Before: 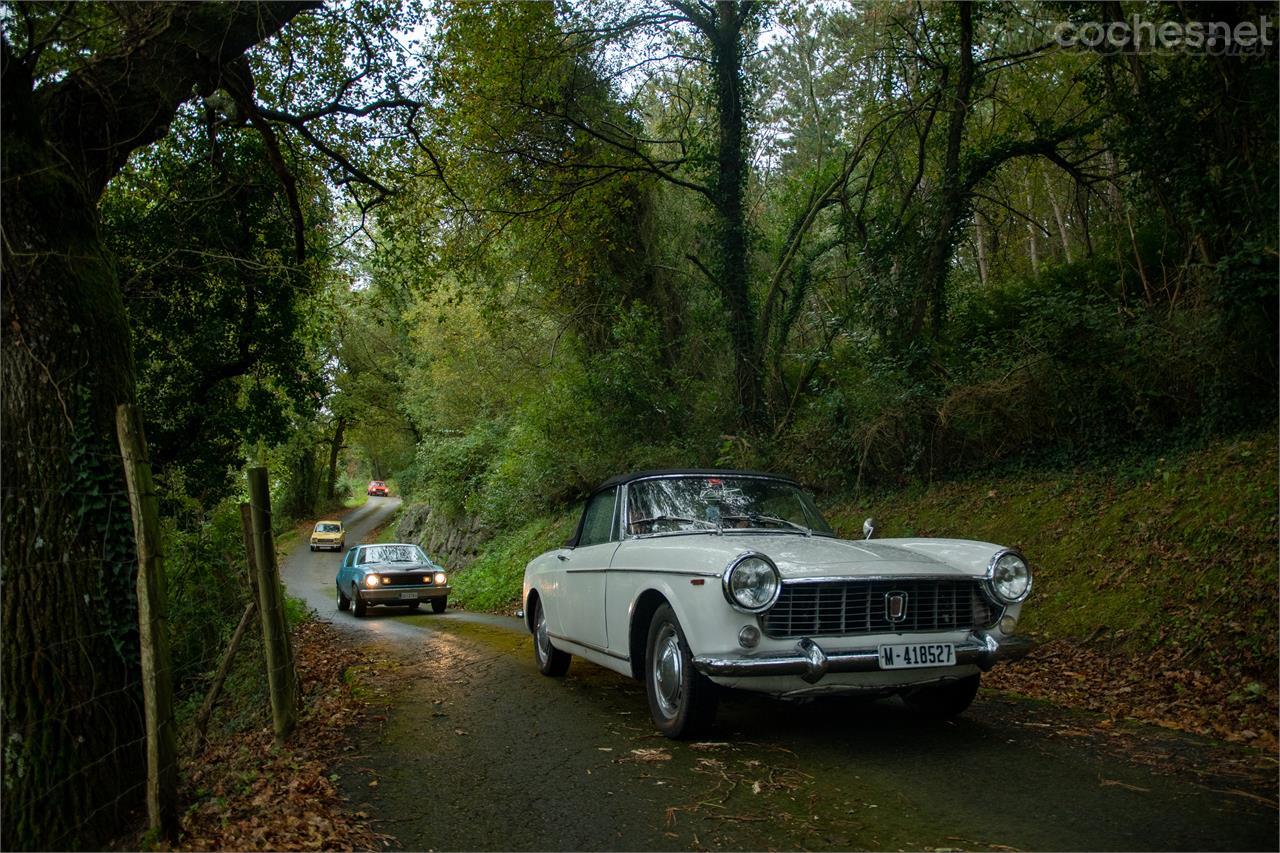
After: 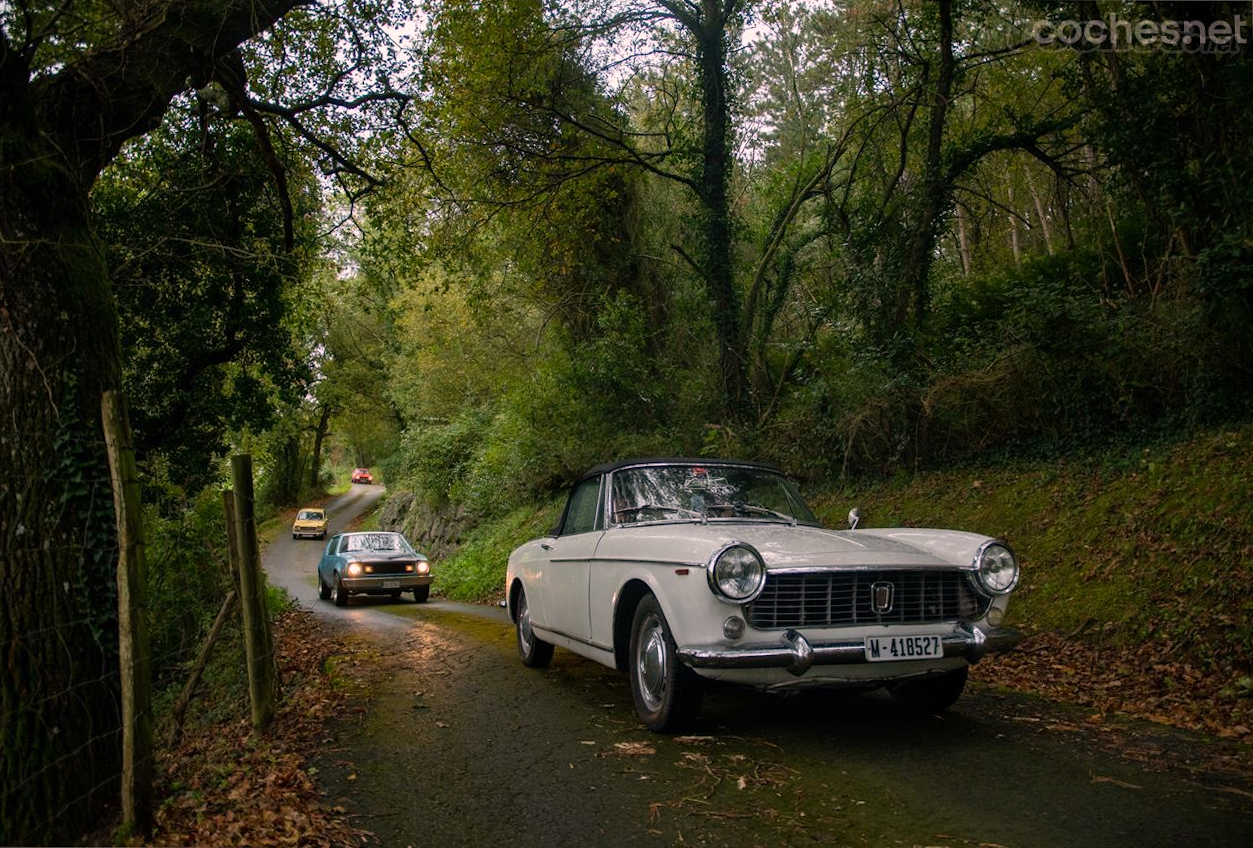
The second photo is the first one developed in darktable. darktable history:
rotate and perspective: rotation 0.226°, lens shift (vertical) -0.042, crop left 0.023, crop right 0.982, crop top 0.006, crop bottom 0.994
color correction: highlights a* 12.23, highlights b* 5.41
